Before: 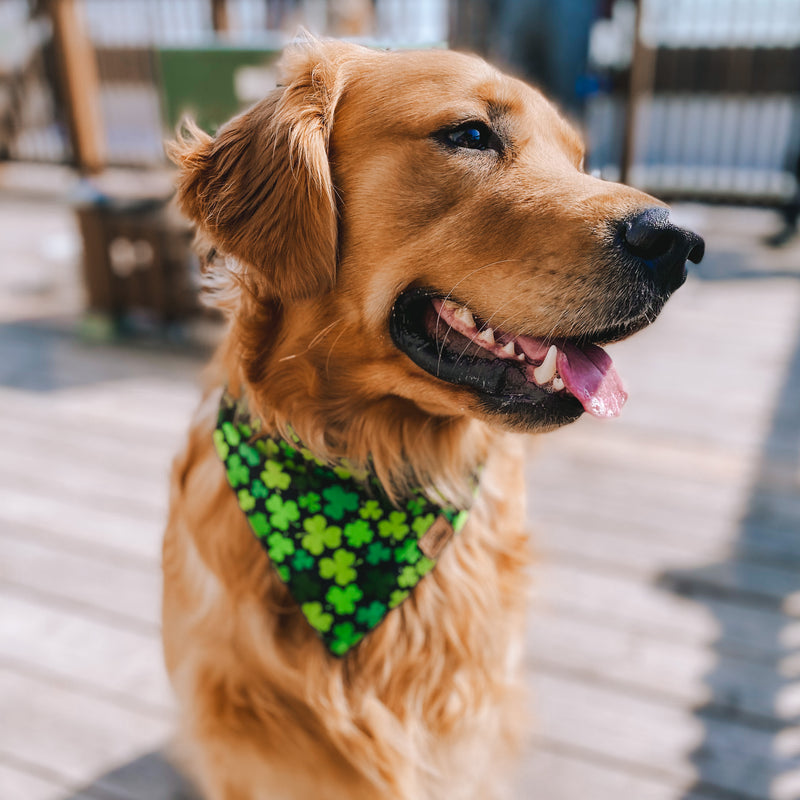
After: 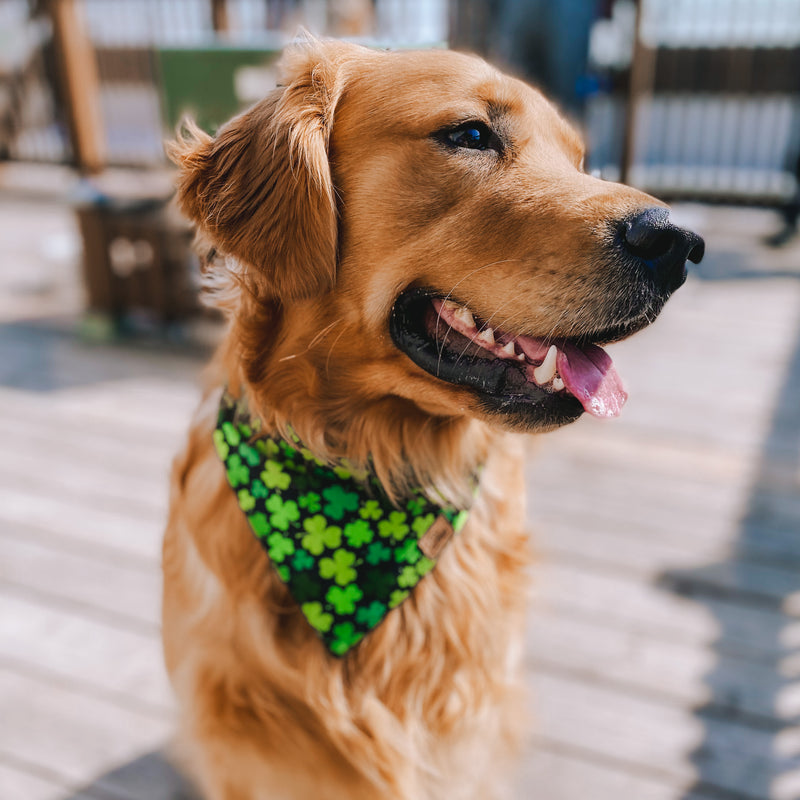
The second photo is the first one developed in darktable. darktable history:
exposure: exposure -0.057 EV, compensate exposure bias true, compensate highlight preservation false
